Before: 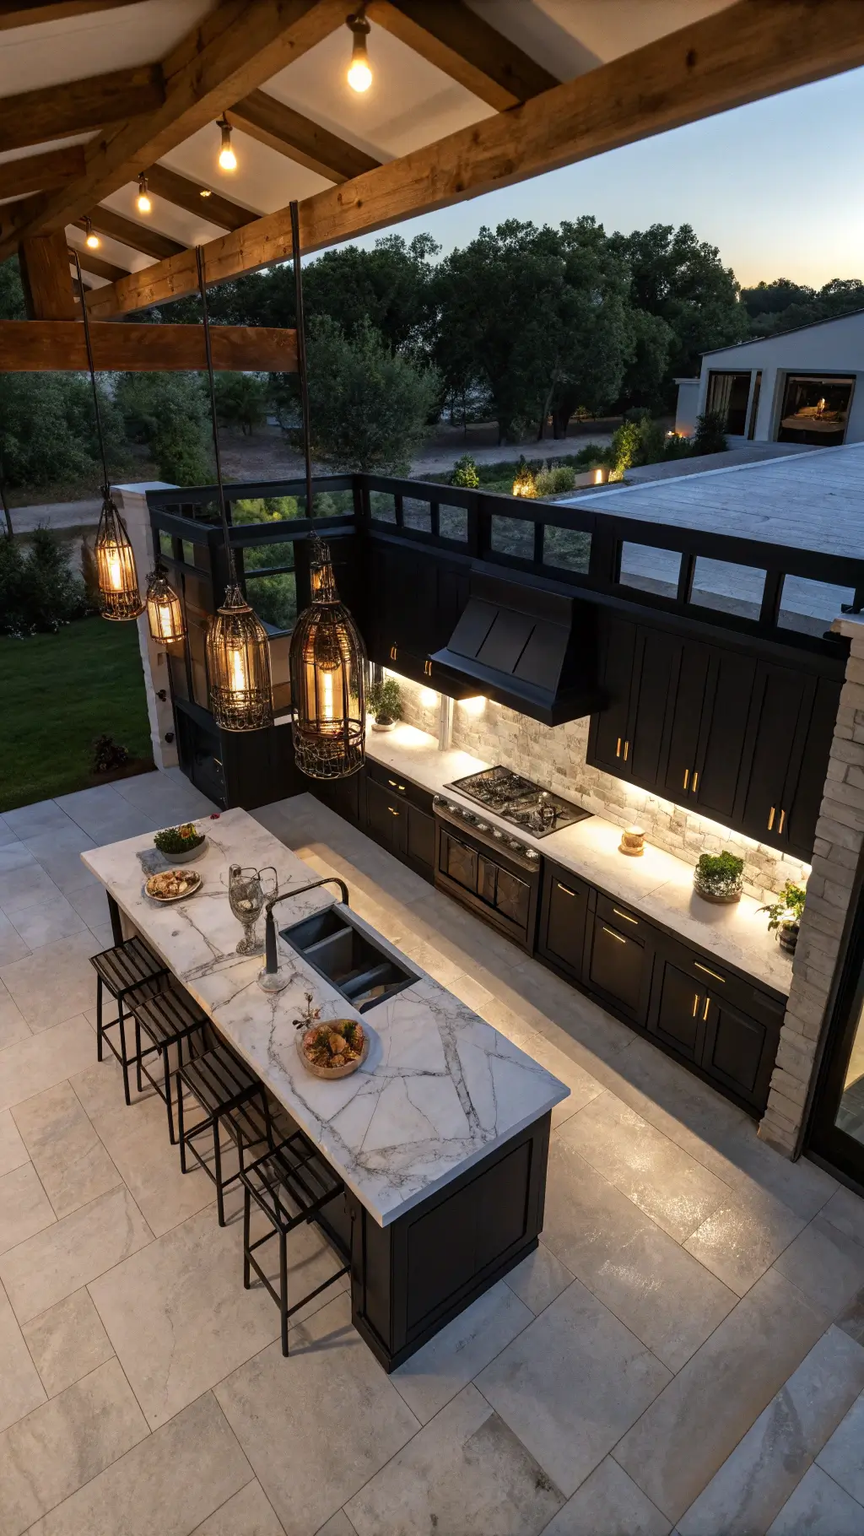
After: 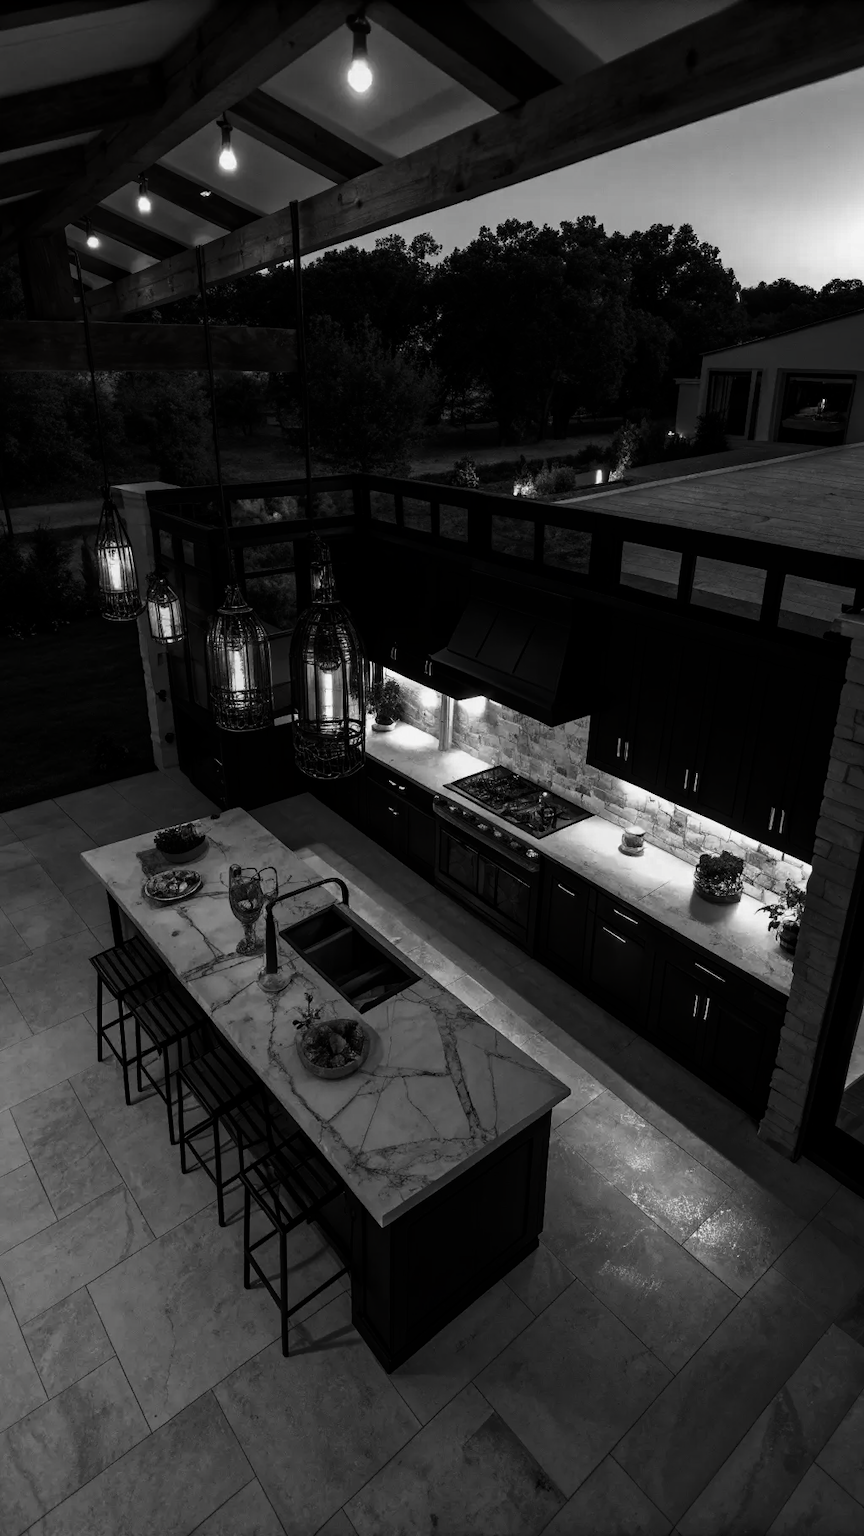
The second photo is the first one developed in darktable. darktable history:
contrast brightness saturation: contrast -0.033, brightness -0.594, saturation -0.985
